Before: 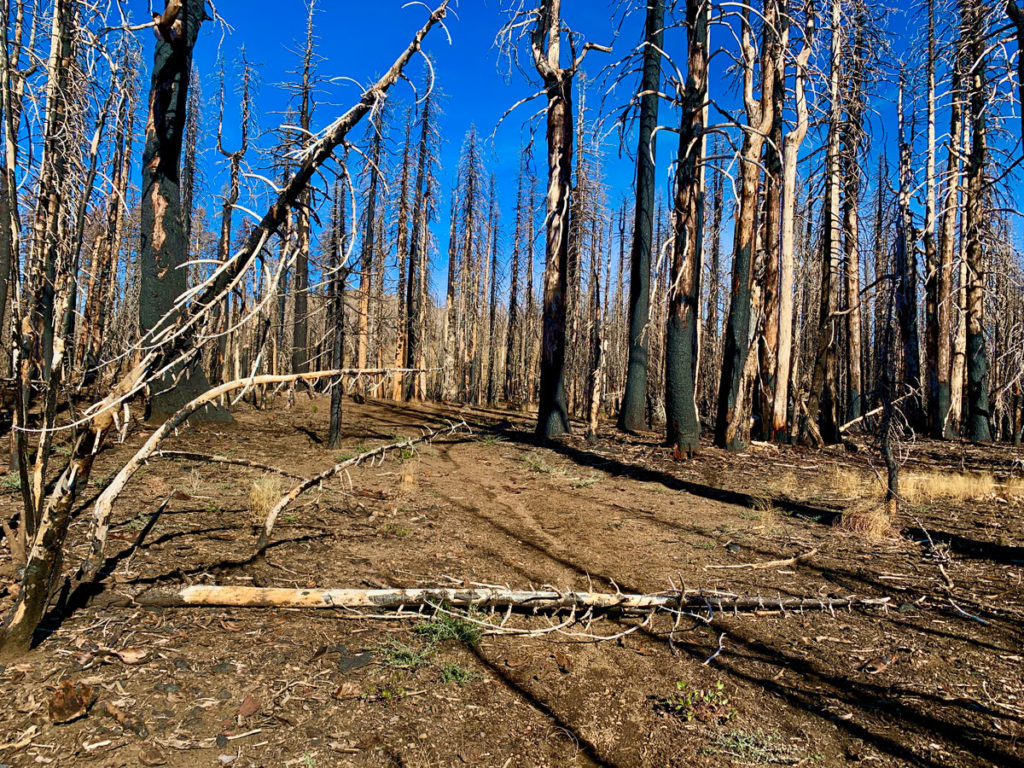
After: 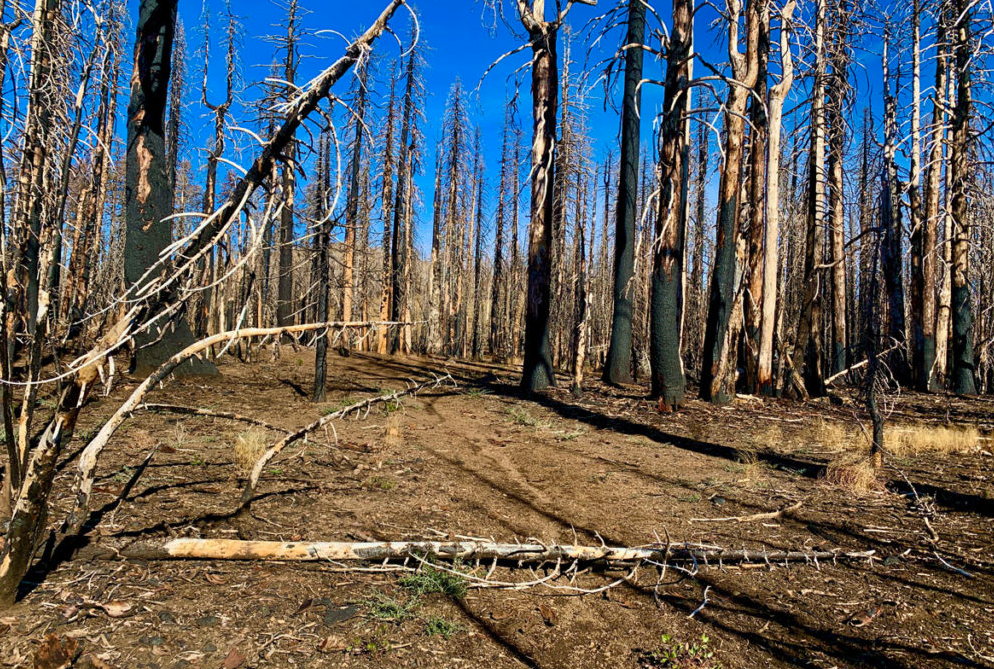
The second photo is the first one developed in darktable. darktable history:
crop: left 1.507%, top 6.147%, right 1.379%, bottom 6.637%
shadows and highlights: shadows -40.15, highlights 62.88, soften with gaussian
